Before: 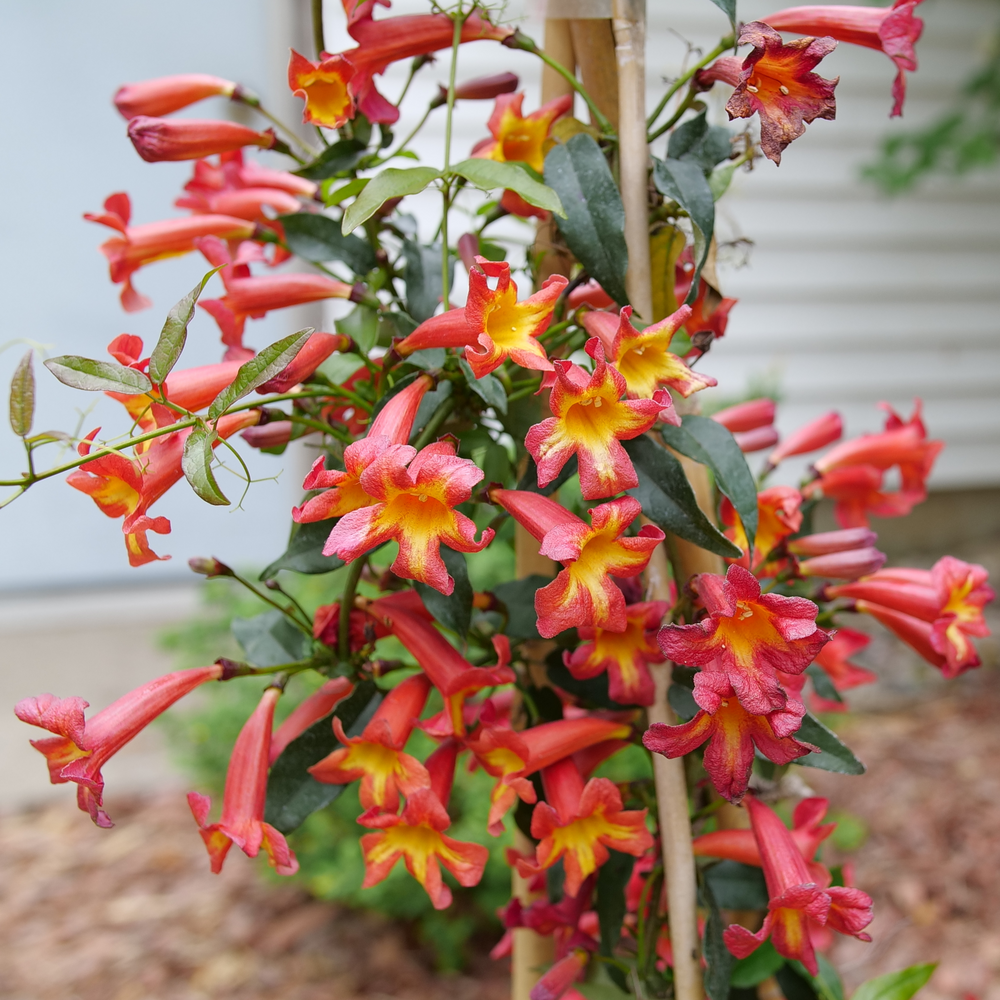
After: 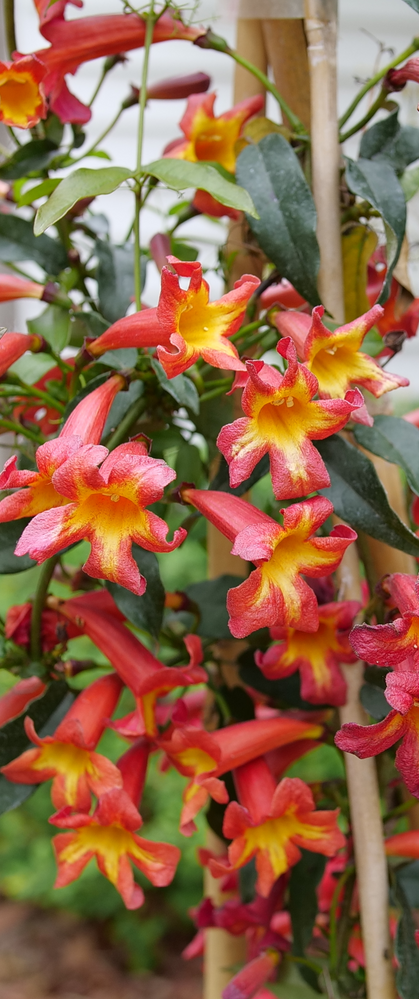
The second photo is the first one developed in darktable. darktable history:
crop: left 30.887%, right 27.125%
